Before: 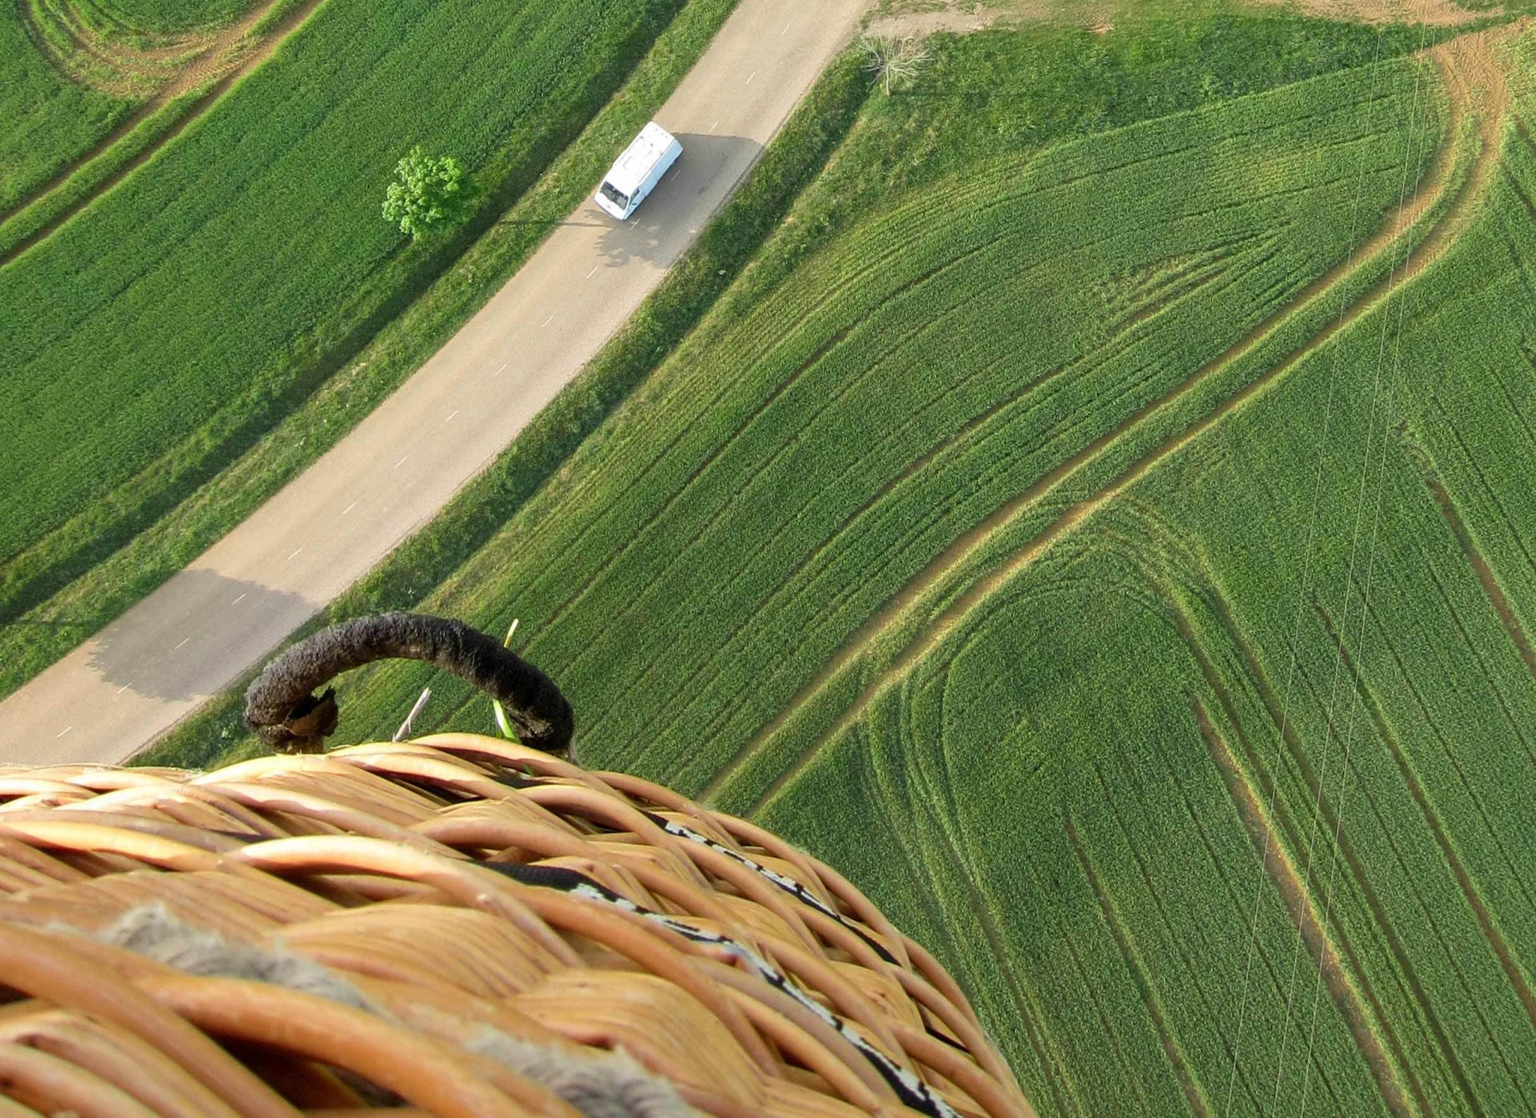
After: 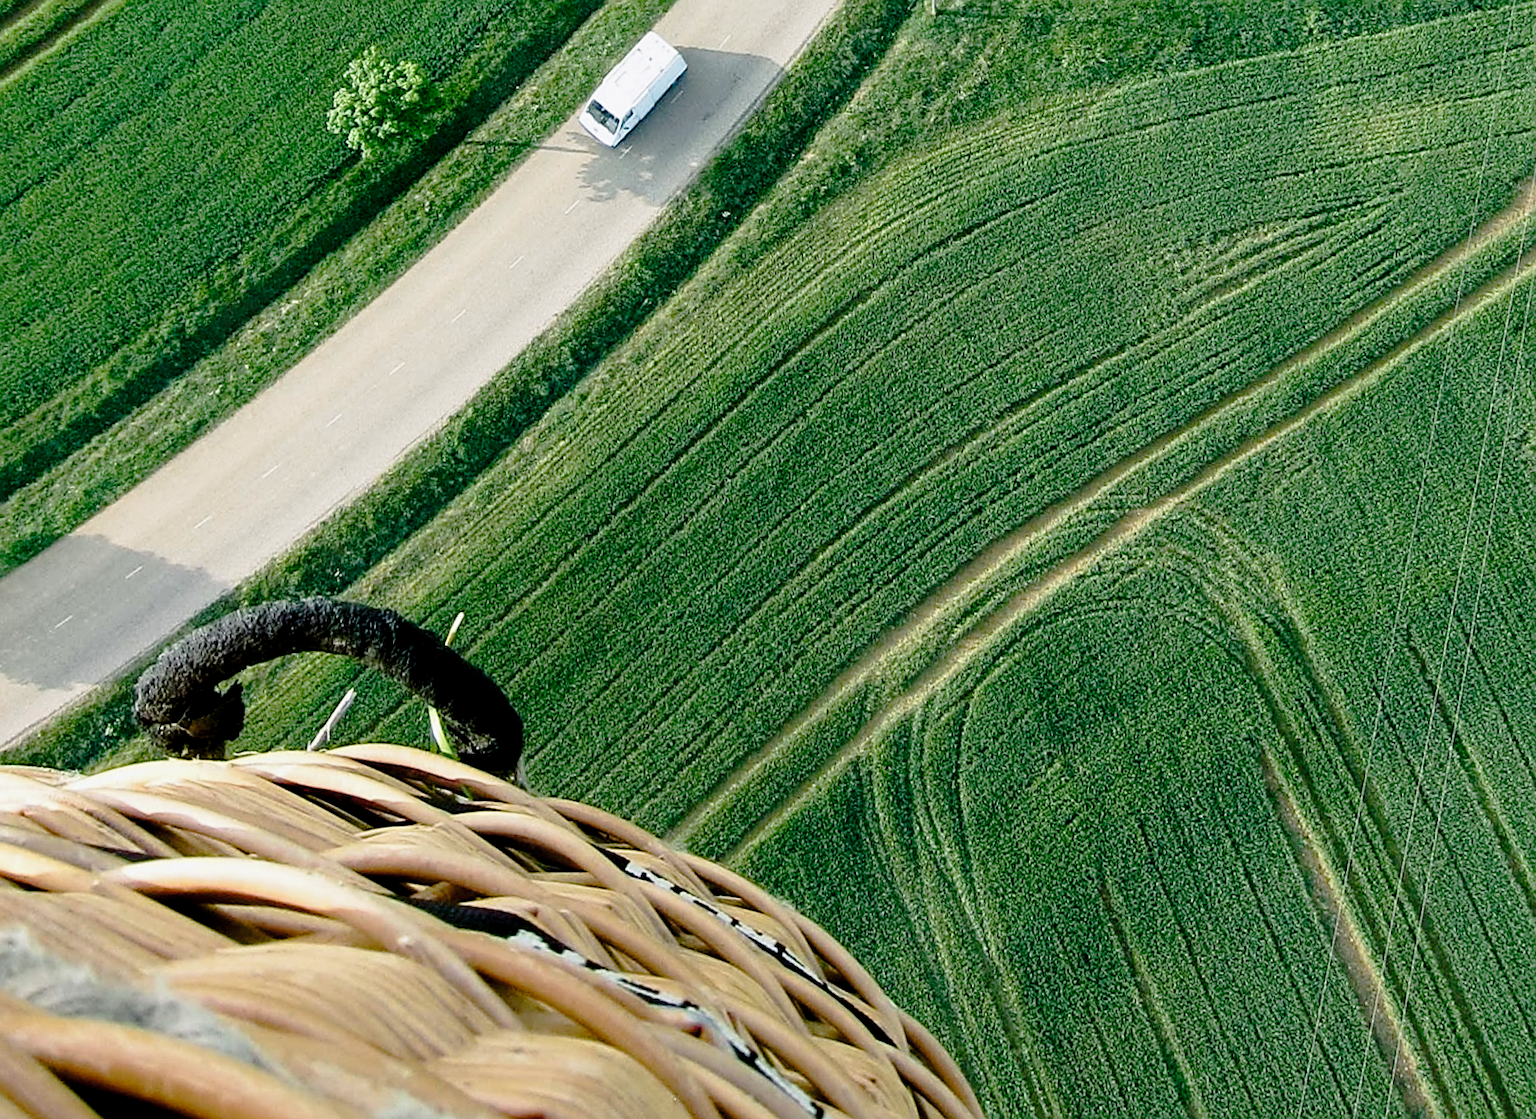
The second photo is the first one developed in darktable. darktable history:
contrast brightness saturation: contrast 0.097, saturation -0.37
color balance rgb: power › luminance -7.948%, power › chroma 2.253%, power › hue 223.85°, global offset › luminance -1.44%, perceptual saturation grading › global saturation 30.255%
tone curve: curves: ch0 [(0, 0) (0.088, 0.042) (0.208, 0.176) (0.257, 0.267) (0.406, 0.483) (0.489, 0.556) (0.667, 0.73) (0.793, 0.851) (0.994, 0.974)]; ch1 [(0, 0) (0.161, 0.092) (0.35, 0.33) (0.392, 0.392) (0.457, 0.467) (0.505, 0.497) (0.537, 0.518) (0.553, 0.53) (0.58, 0.567) (0.739, 0.697) (1, 1)]; ch2 [(0, 0) (0.346, 0.362) (0.448, 0.419) (0.502, 0.499) (0.533, 0.517) (0.556, 0.533) (0.629, 0.619) (0.717, 0.678) (1, 1)], preserve colors none
sharpen: on, module defaults
crop and rotate: angle -2.91°, left 5.268%, top 5.199%, right 4.643%, bottom 4.615%
